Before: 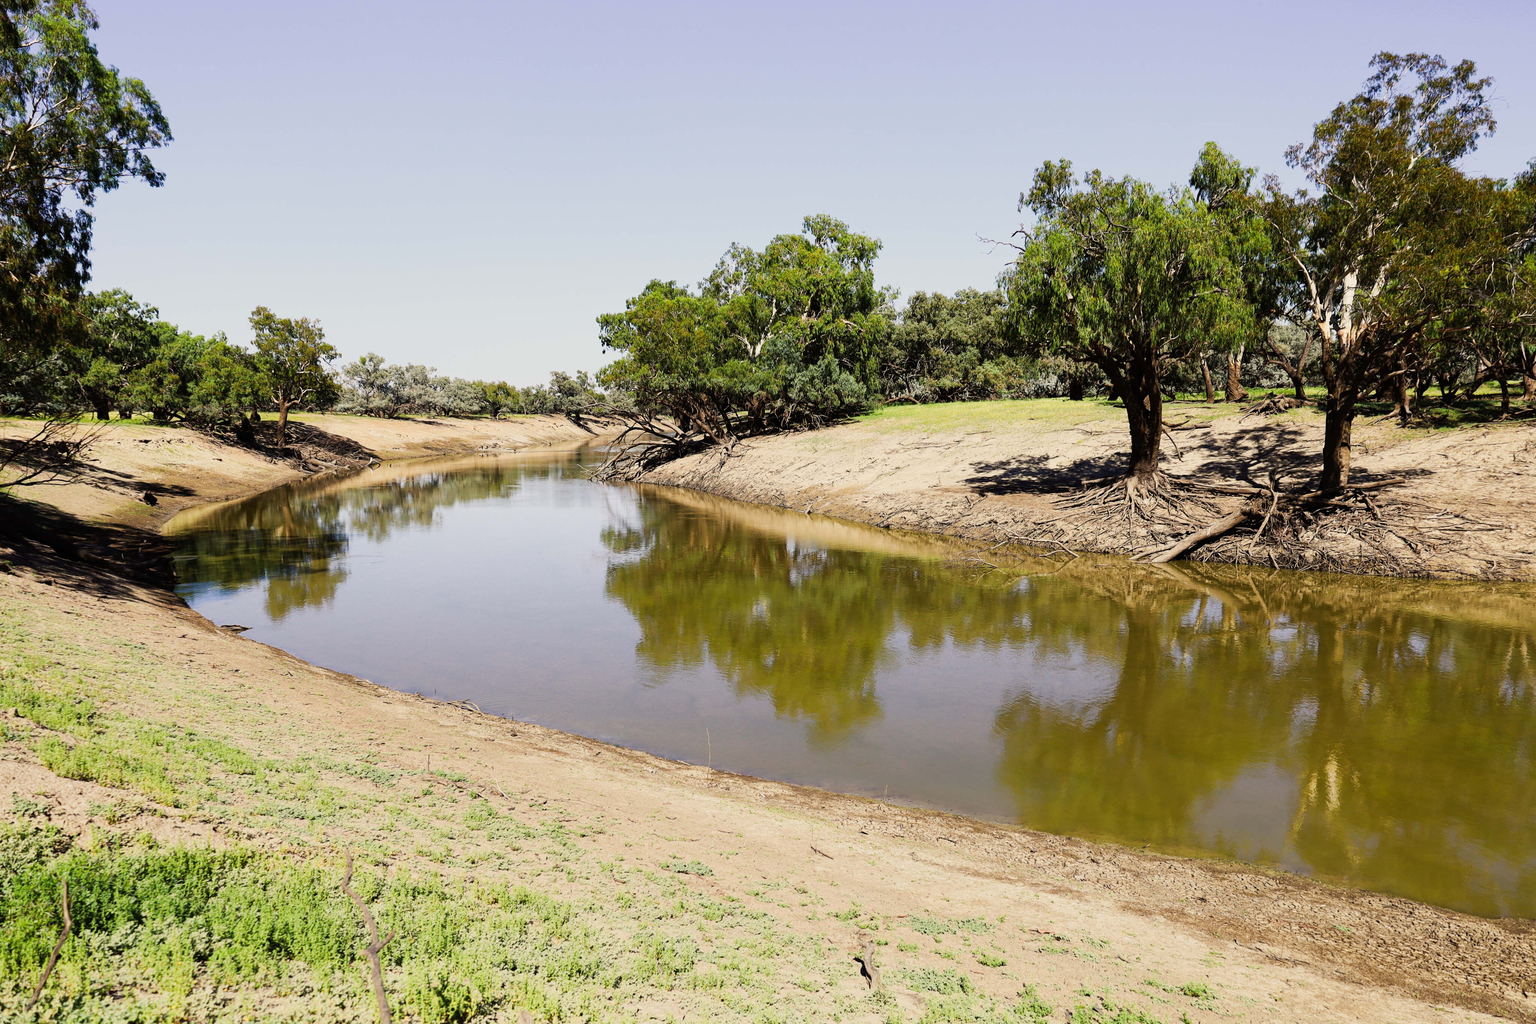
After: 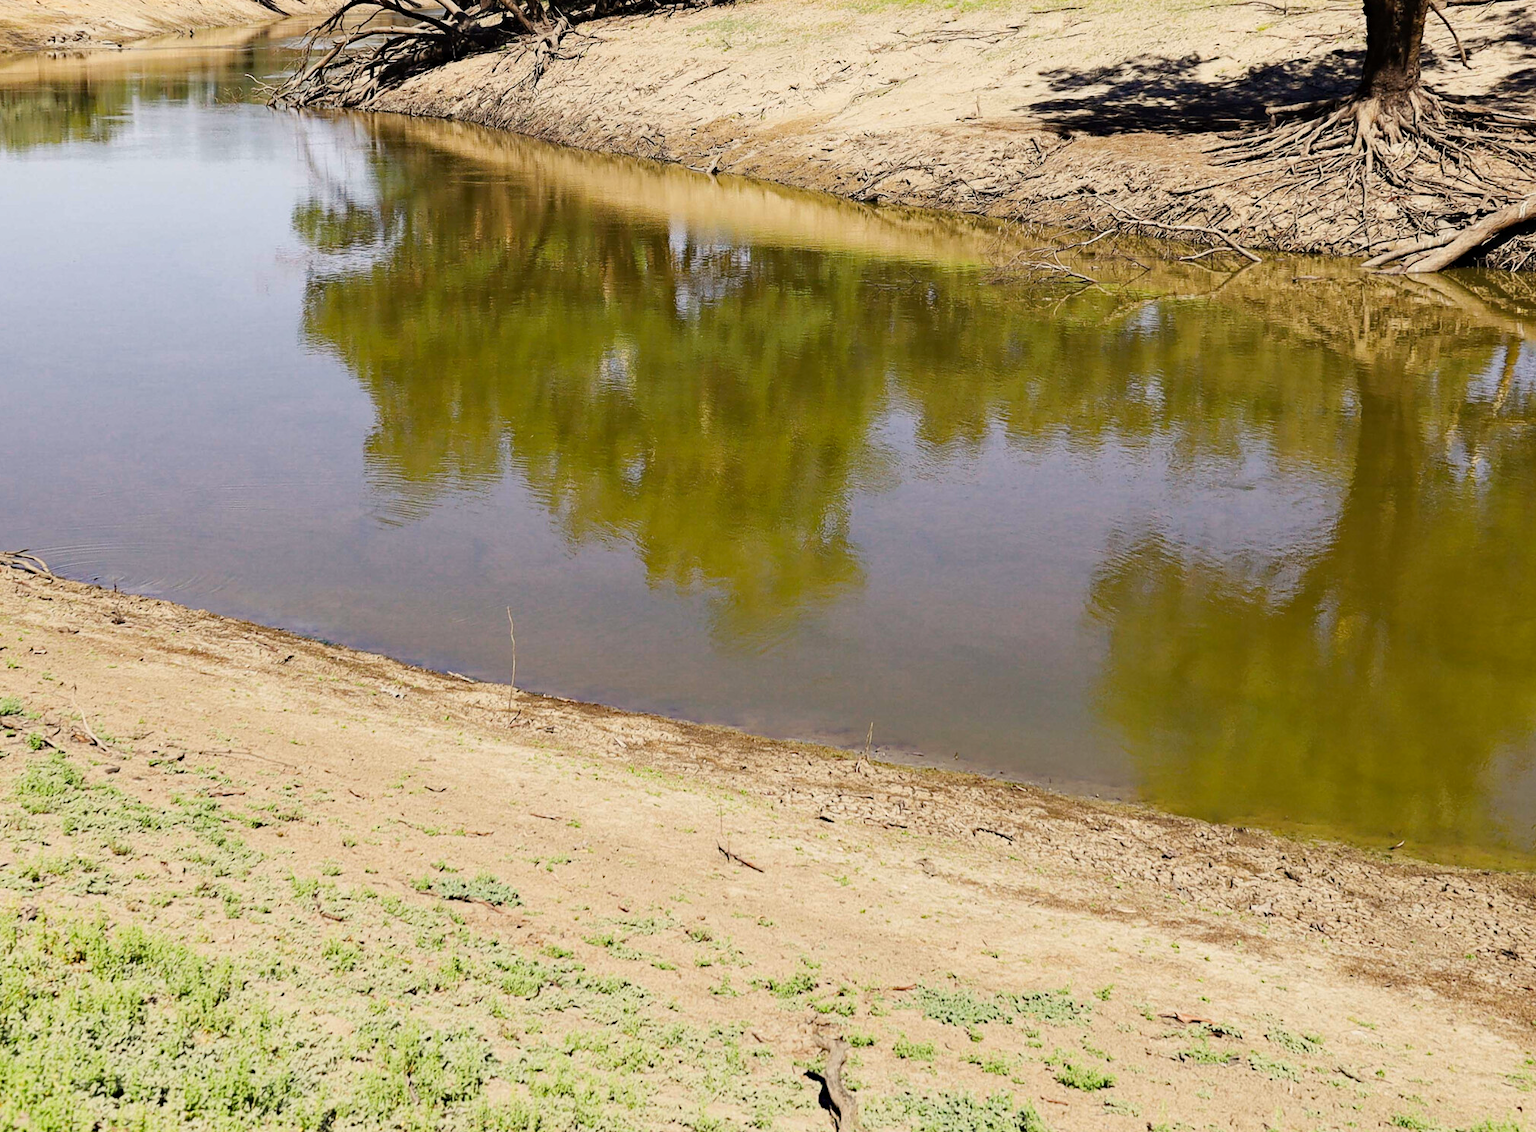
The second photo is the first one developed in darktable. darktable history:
crop: left 29.672%, top 41.786%, right 20.851%, bottom 3.487%
haze removal: strength 0.29, distance 0.25, compatibility mode true, adaptive false
